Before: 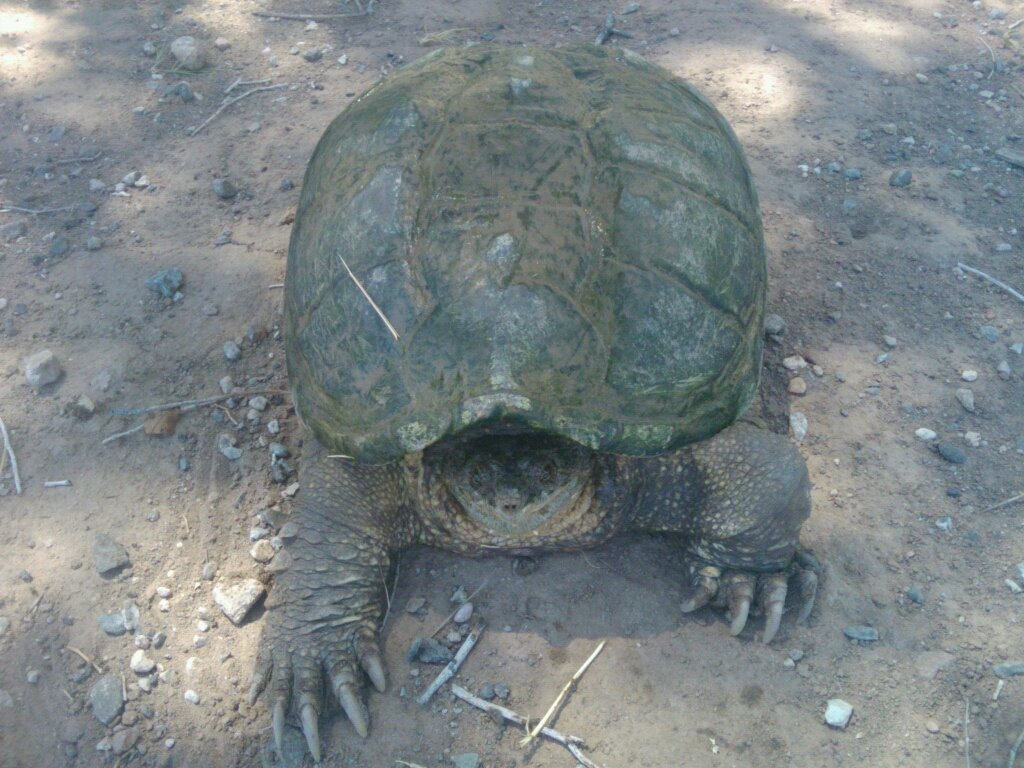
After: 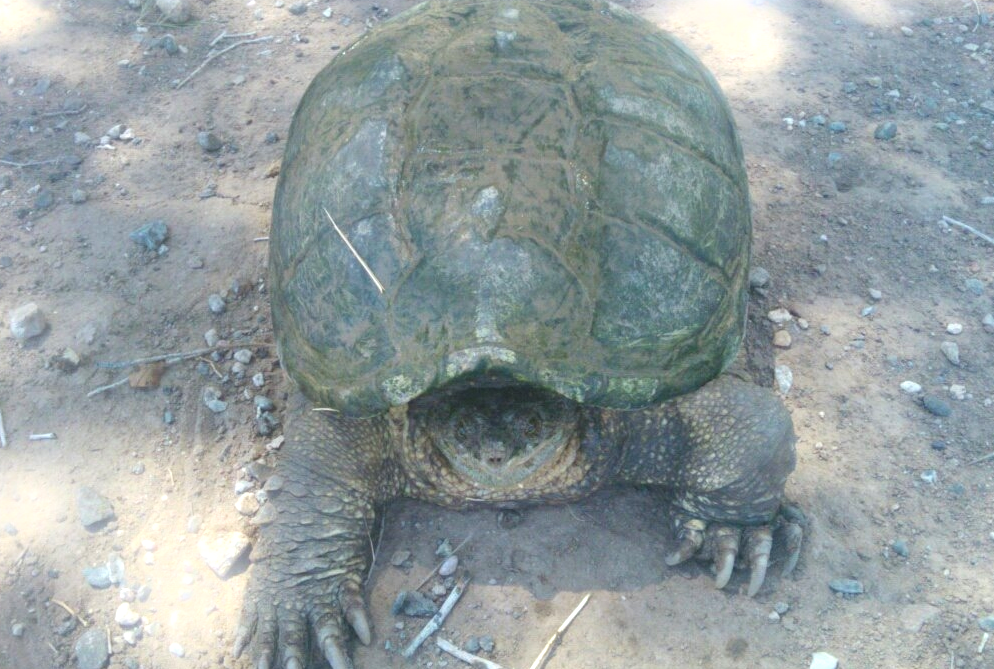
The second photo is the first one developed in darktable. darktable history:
crop: left 1.507%, top 6.147%, right 1.379%, bottom 6.637%
exposure: black level correction -0.002, exposure 0.54 EV, compensate highlight preservation false
bloom: size 5%, threshold 95%, strength 15%
shadows and highlights: shadows 12, white point adjustment 1.2, highlights -0.36, soften with gaussian
